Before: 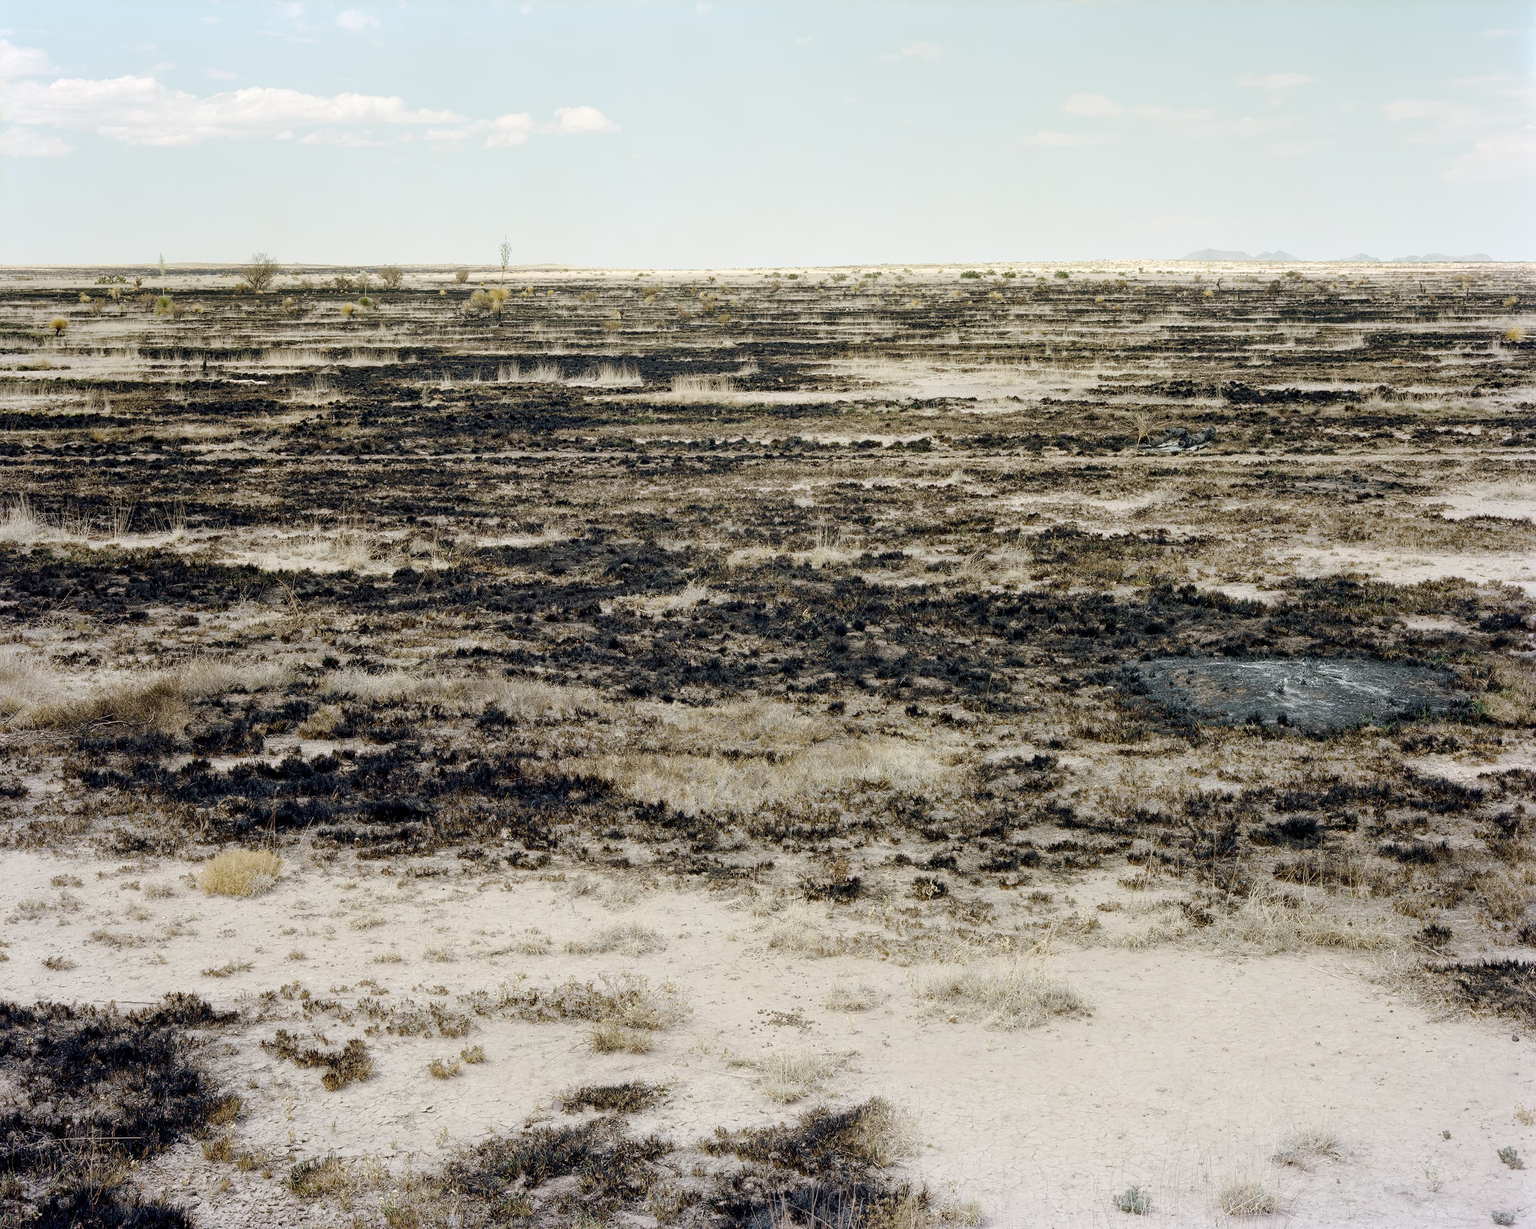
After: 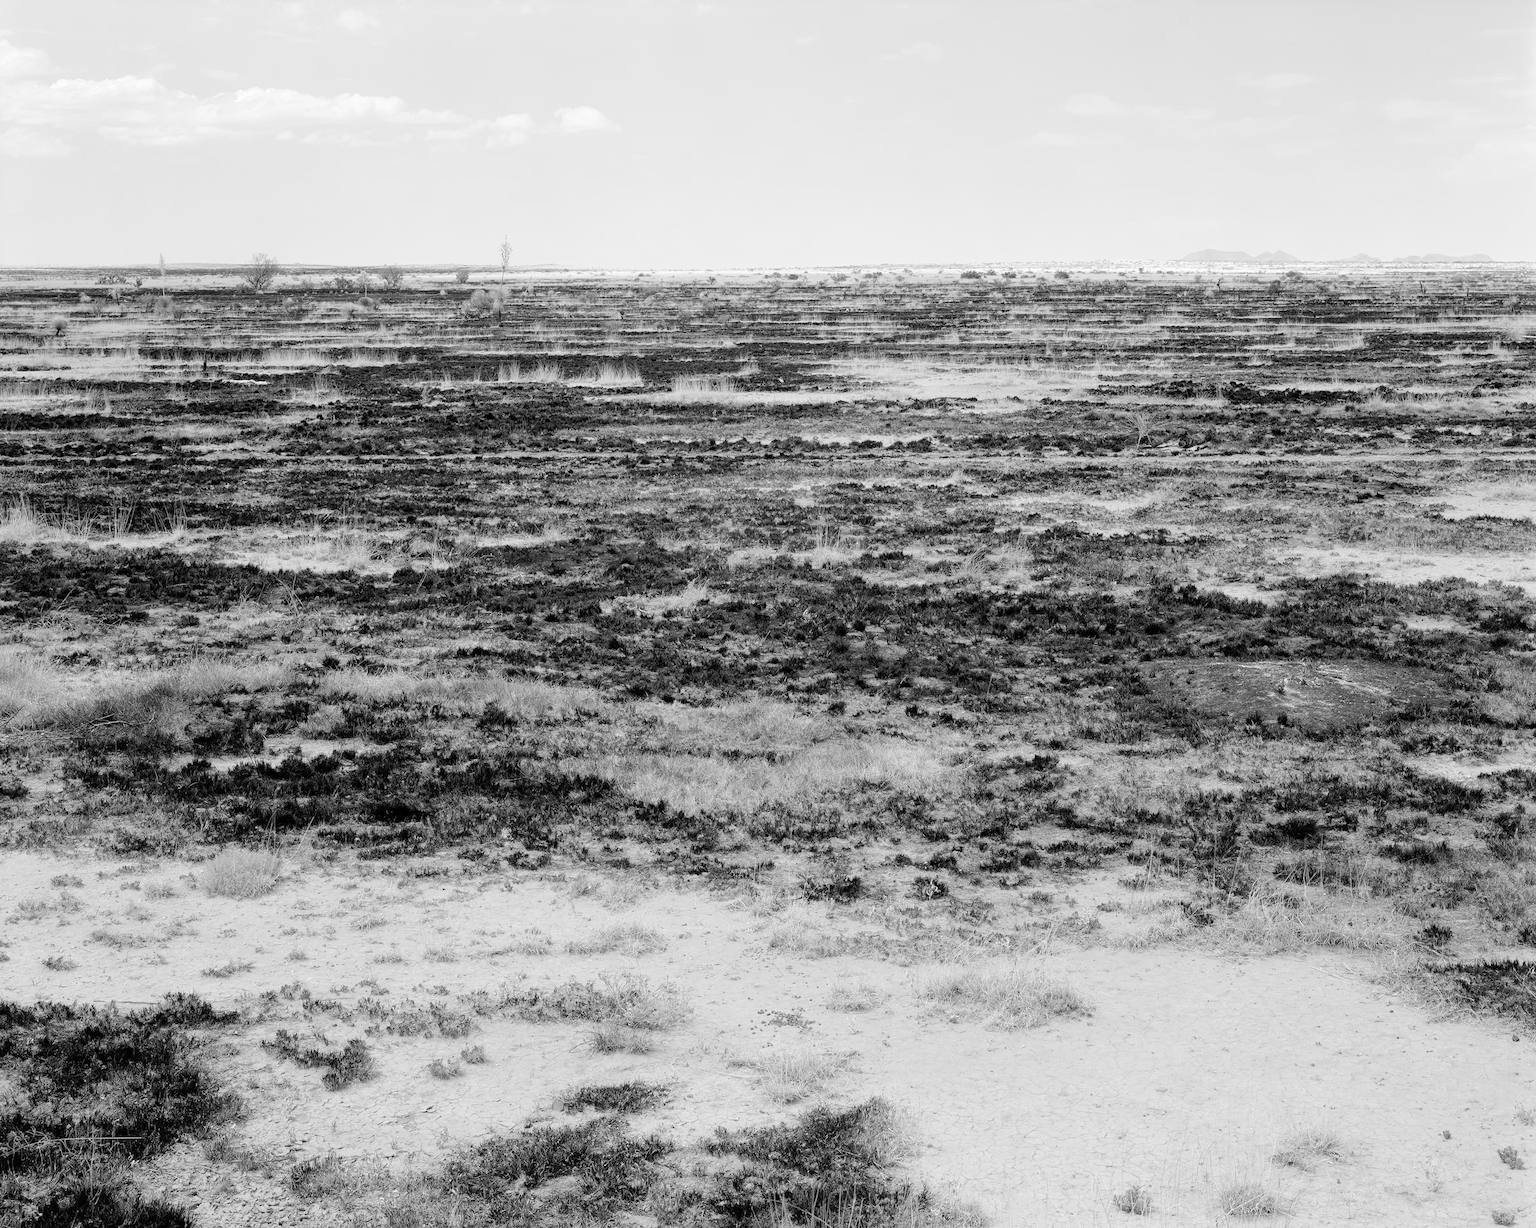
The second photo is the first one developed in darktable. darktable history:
contrast brightness saturation: brightness 0.09, saturation 0.19
monochrome: on, module defaults
